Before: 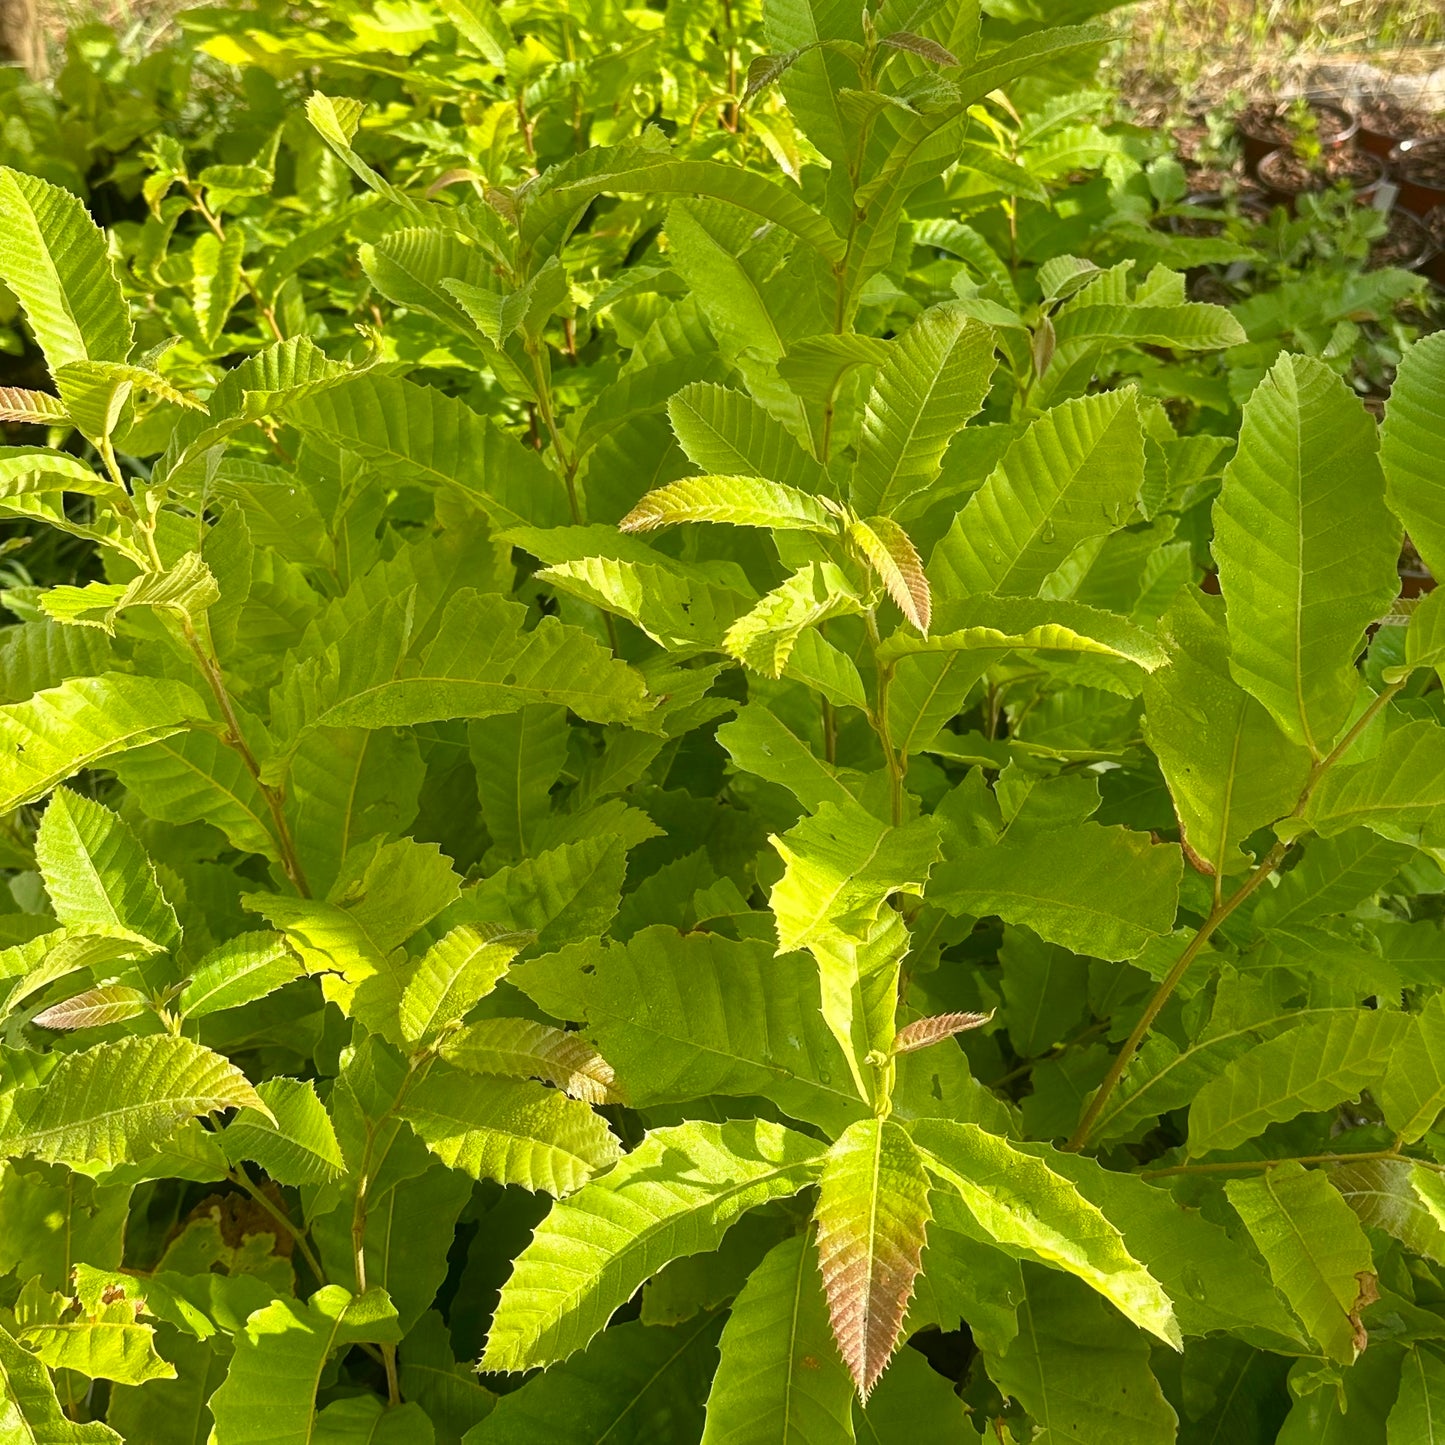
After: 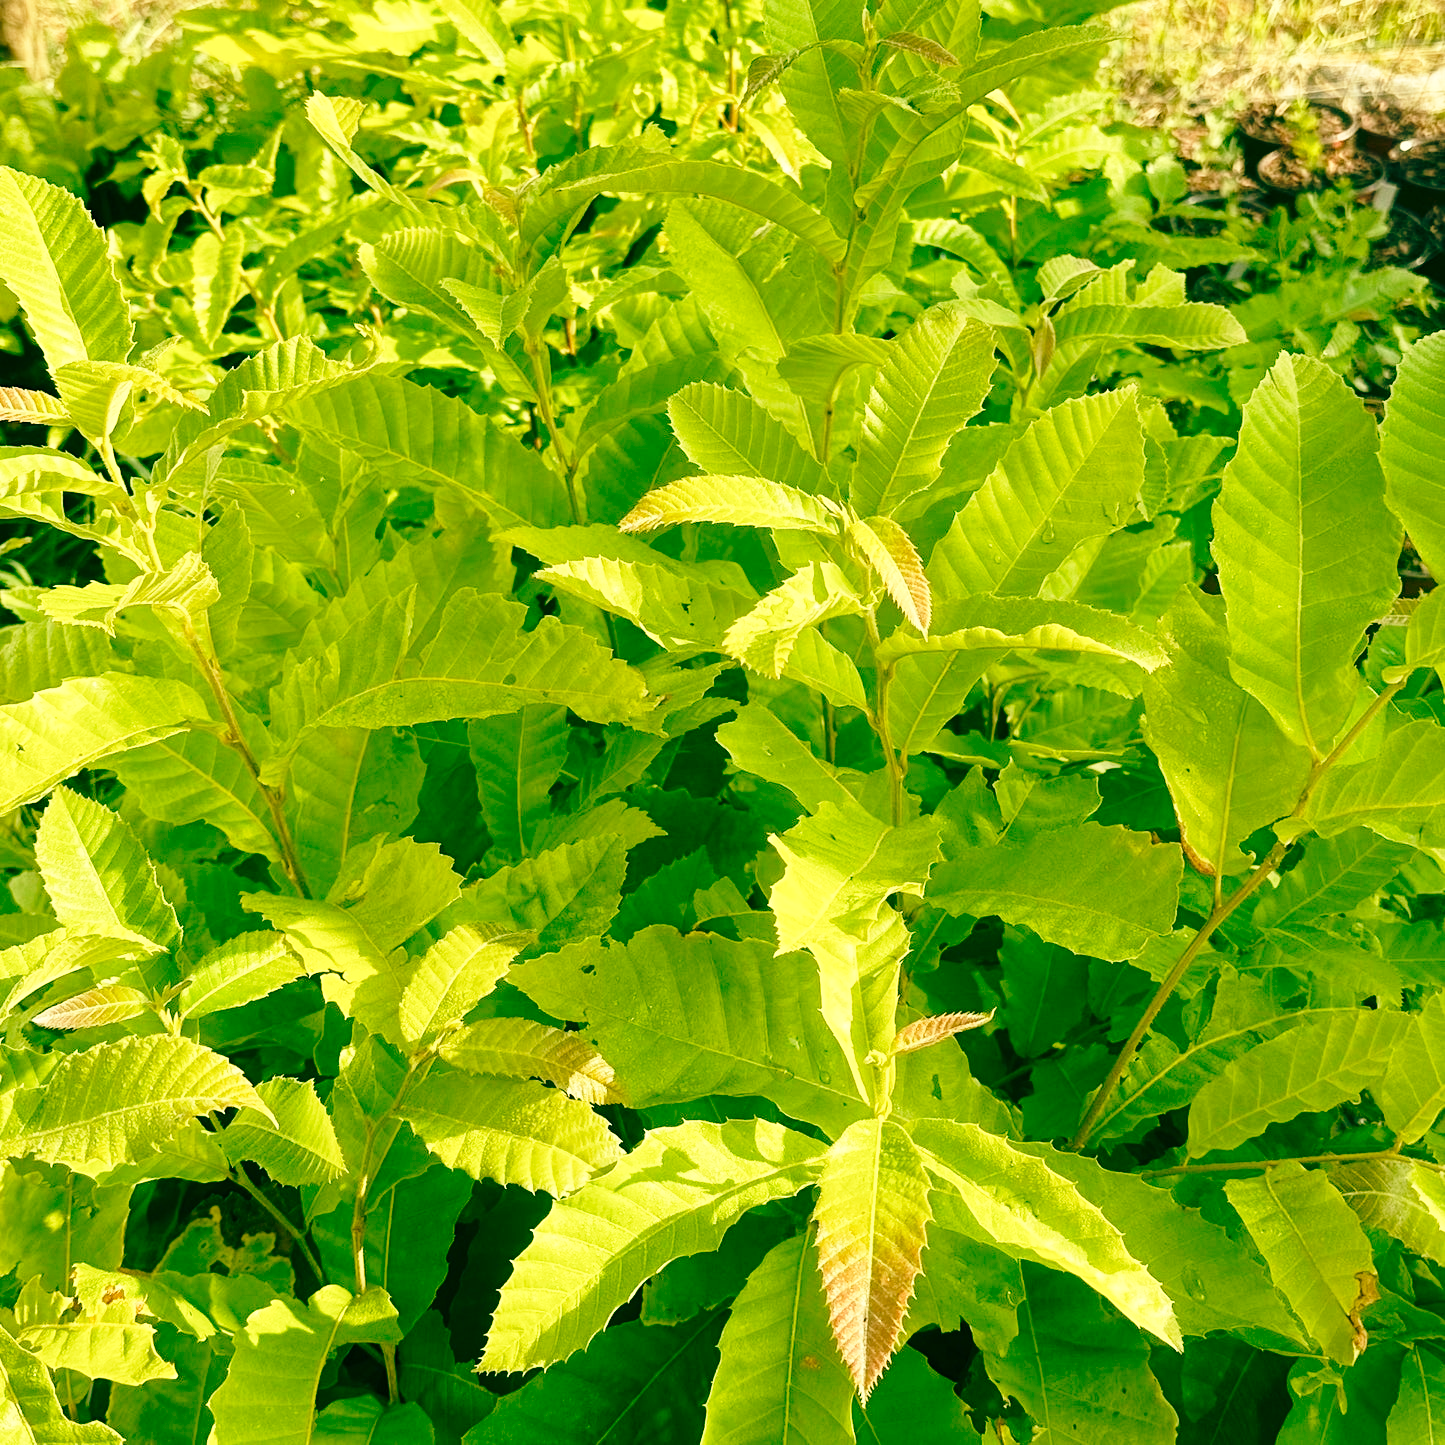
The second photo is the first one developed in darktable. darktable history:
color correction: highlights a* -0.137, highlights b* 0.137
base curve: curves: ch0 [(0, 0) (0.028, 0.03) (0.121, 0.232) (0.46, 0.748) (0.859, 0.968) (1, 1)], preserve colors none
color balance: mode lift, gamma, gain (sRGB), lift [1, 0.69, 1, 1], gamma [1, 1.482, 1, 1], gain [1, 1, 1, 0.802]
